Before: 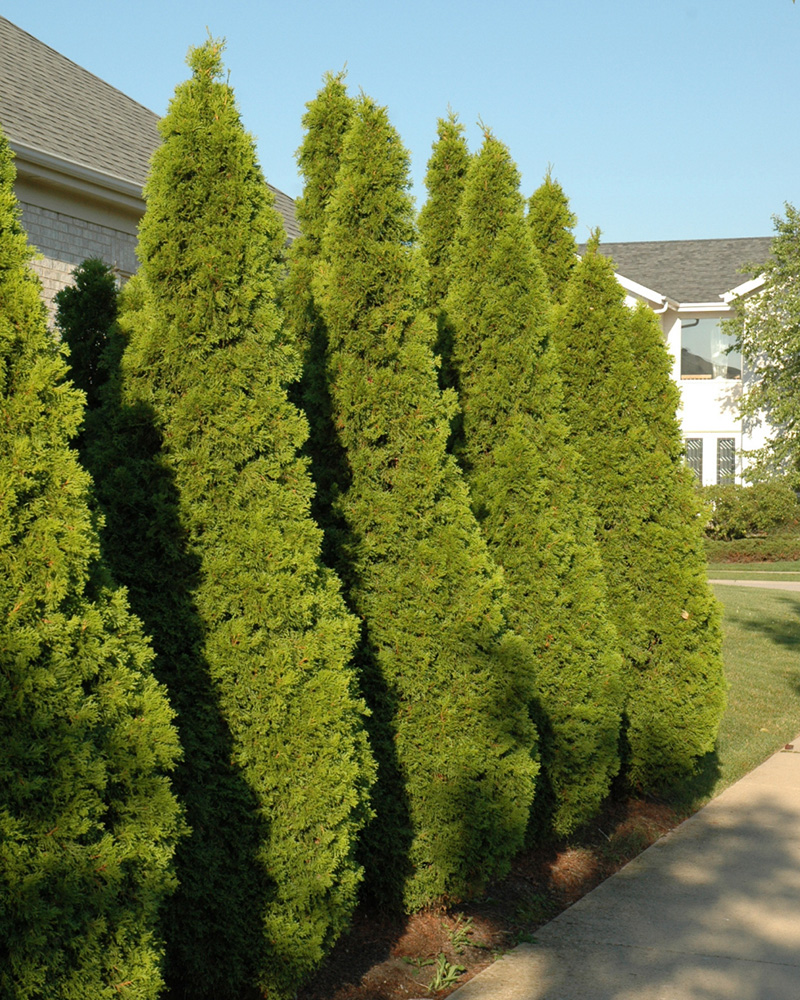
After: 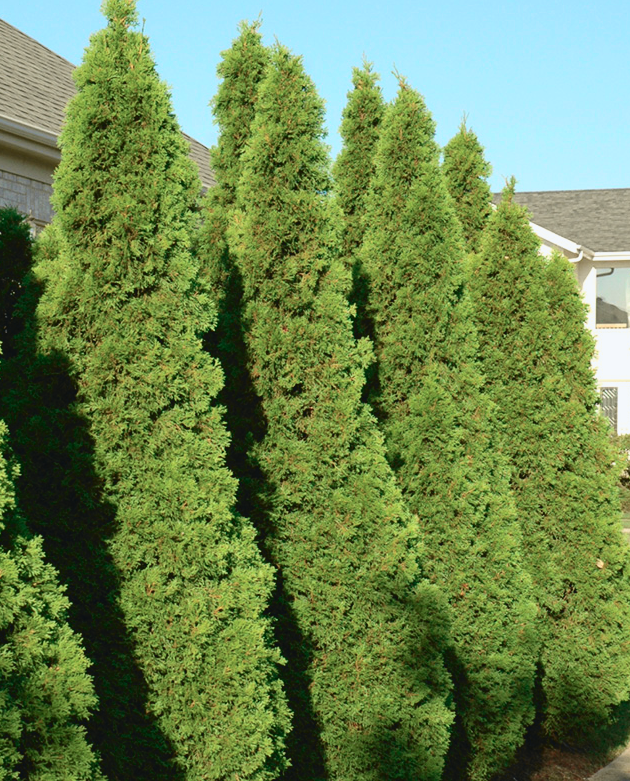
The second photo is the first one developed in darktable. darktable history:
crop and rotate: left 10.77%, top 5.1%, right 10.41%, bottom 16.76%
tone curve: curves: ch0 [(0, 0.039) (0.104, 0.103) (0.273, 0.267) (0.448, 0.487) (0.704, 0.761) (0.886, 0.922) (0.994, 0.971)]; ch1 [(0, 0) (0.335, 0.298) (0.446, 0.413) (0.485, 0.487) (0.515, 0.503) (0.566, 0.563) (0.641, 0.655) (1, 1)]; ch2 [(0, 0) (0.314, 0.301) (0.421, 0.411) (0.502, 0.494) (0.528, 0.54) (0.557, 0.559) (0.612, 0.605) (0.722, 0.686) (1, 1)], color space Lab, independent channels, preserve colors none
